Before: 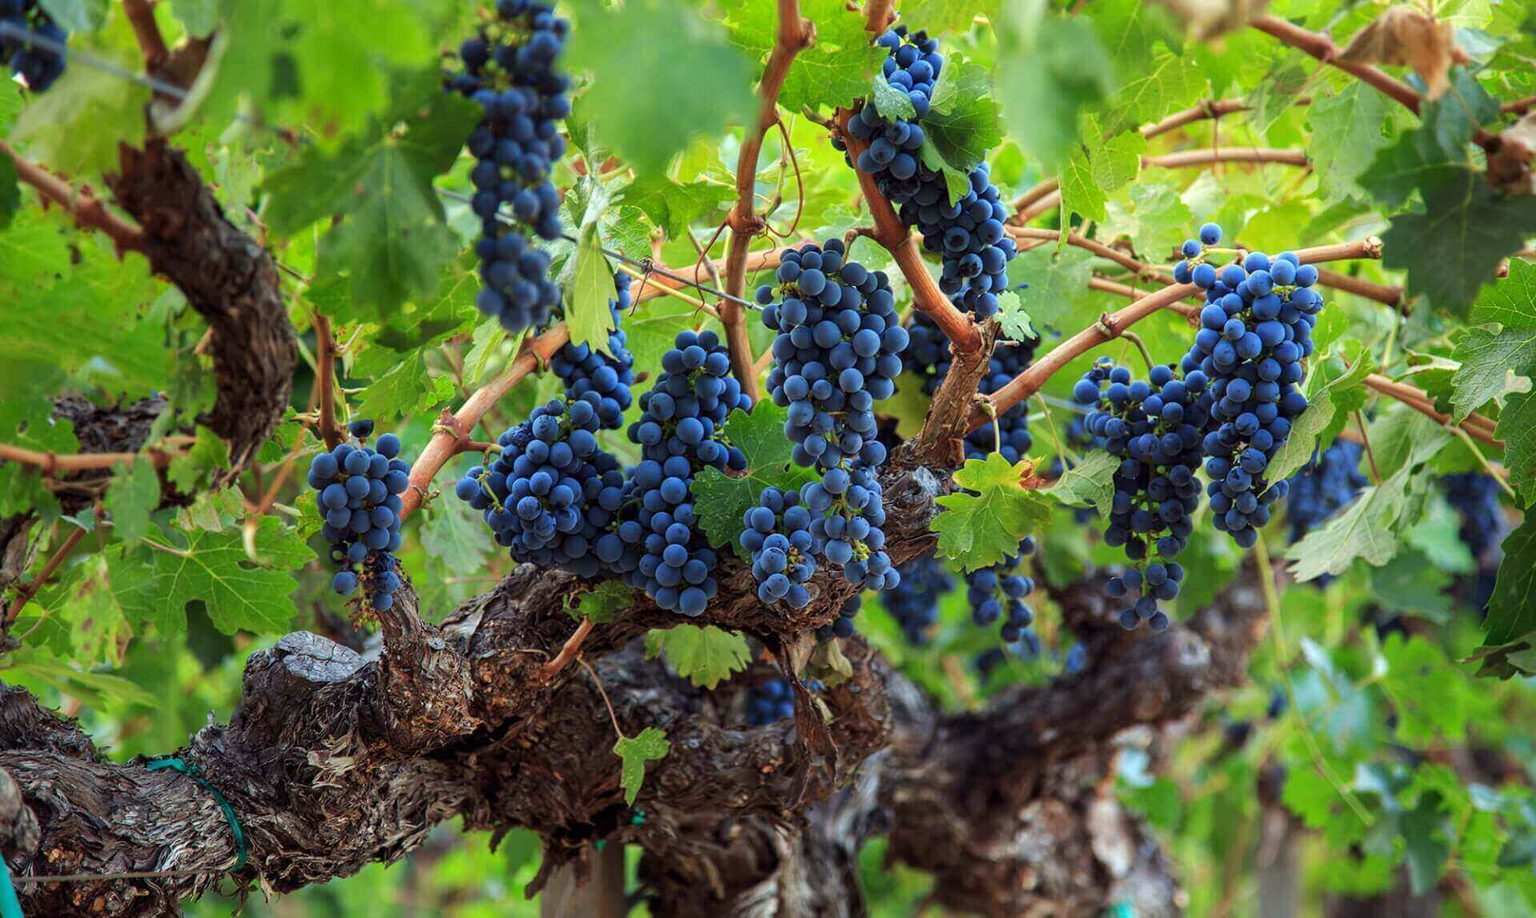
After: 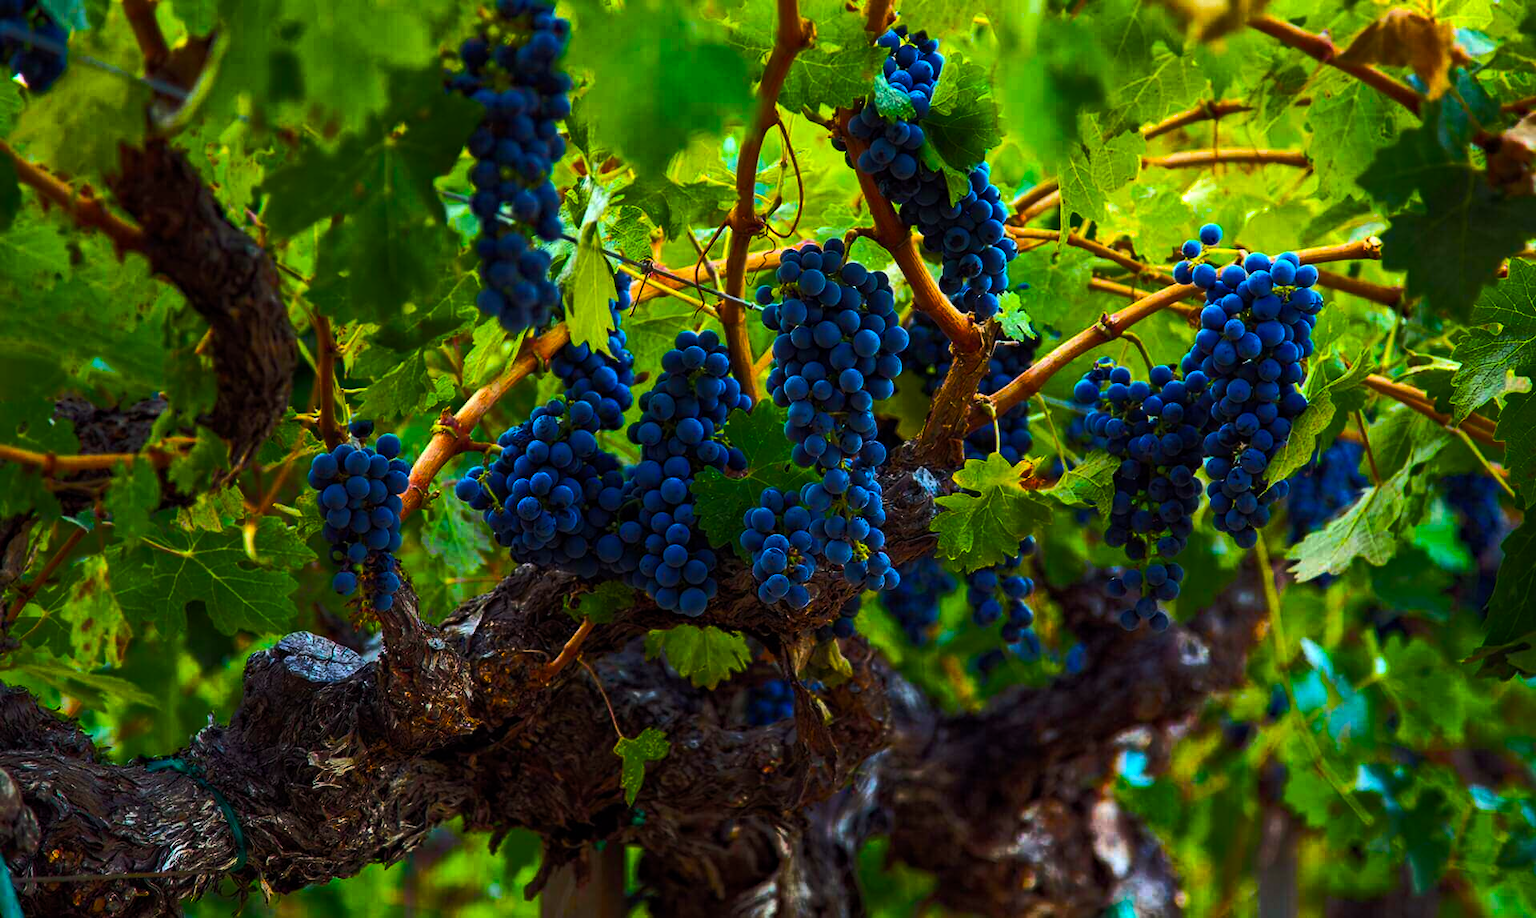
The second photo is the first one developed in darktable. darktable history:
color balance rgb: linear chroma grading › global chroma 40.15%, perceptual saturation grading › global saturation 60.58%, perceptual saturation grading › highlights 20.44%, perceptual saturation grading › shadows -50.36%, perceptual brilliance grading › highlights 2.19%, perceptual brilliance grading › mid-tones -50.36%, perceptual brilliance grading › shadows -50.36%
haze removal: compatibility mode true, adaptive false
